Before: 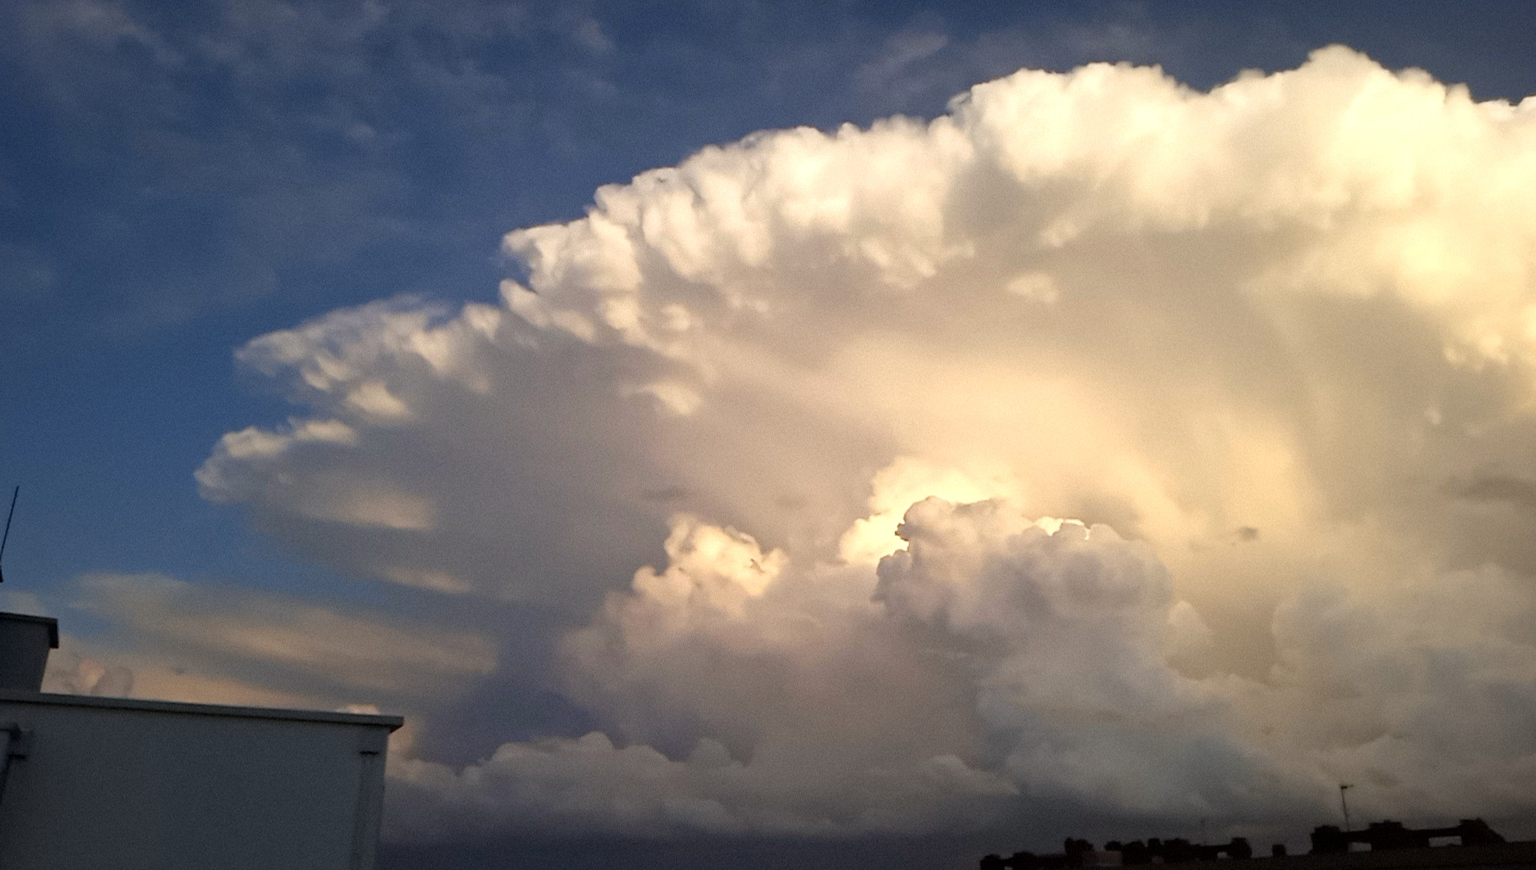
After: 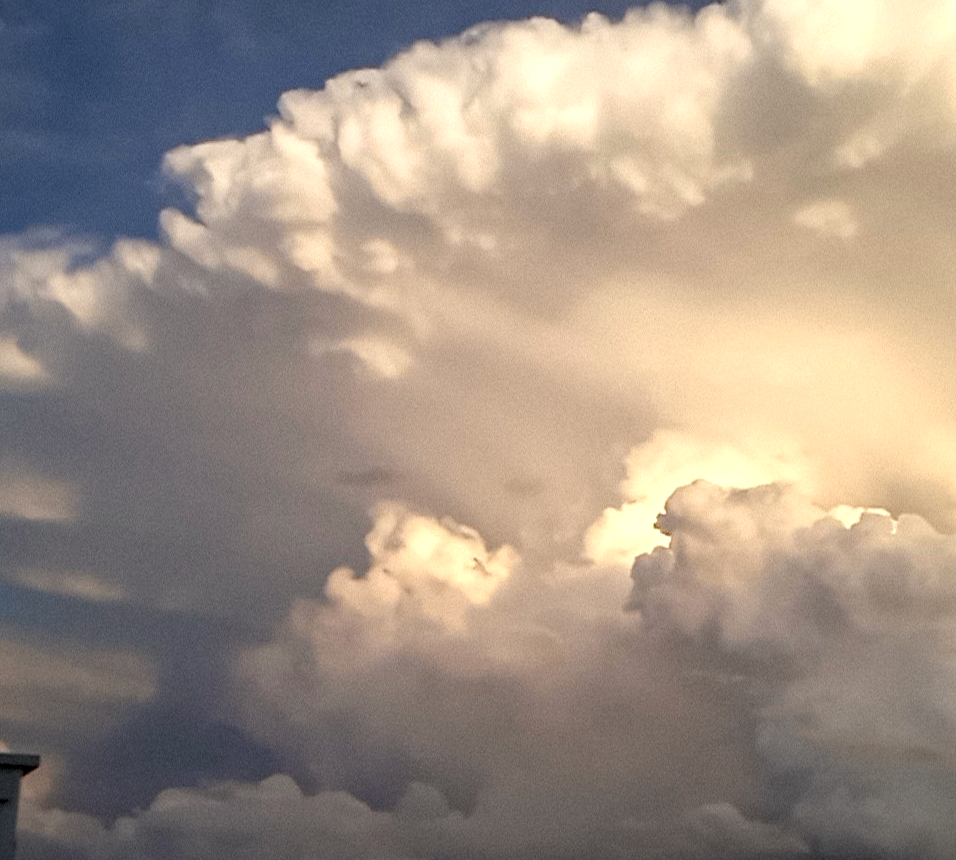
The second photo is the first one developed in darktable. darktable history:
crop and rotate: angle 0.024°, left 24.254%, top 13.077%, right 25.921%, bottom 7.916%
local contrast: on, module defaults
